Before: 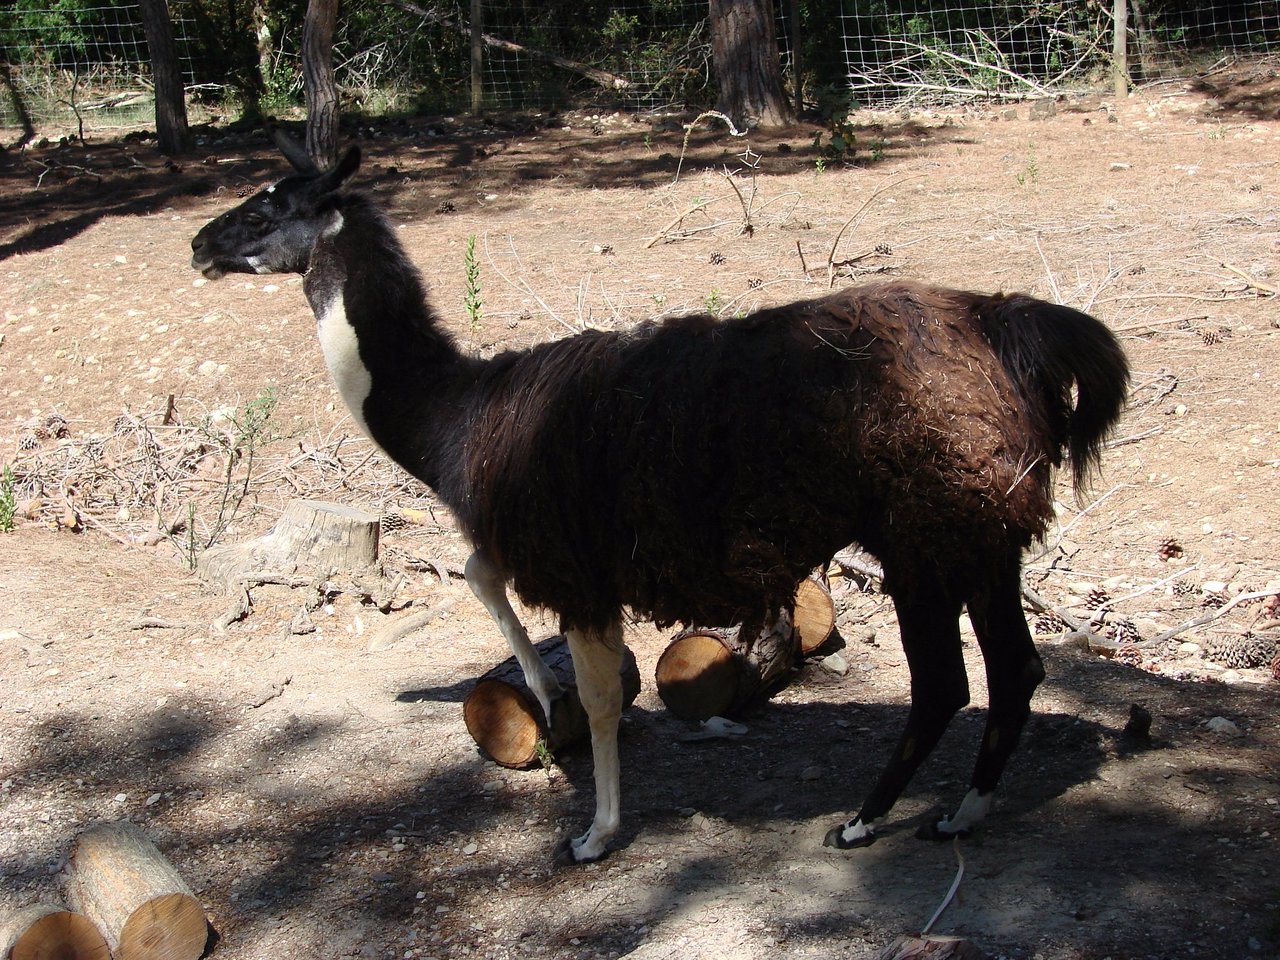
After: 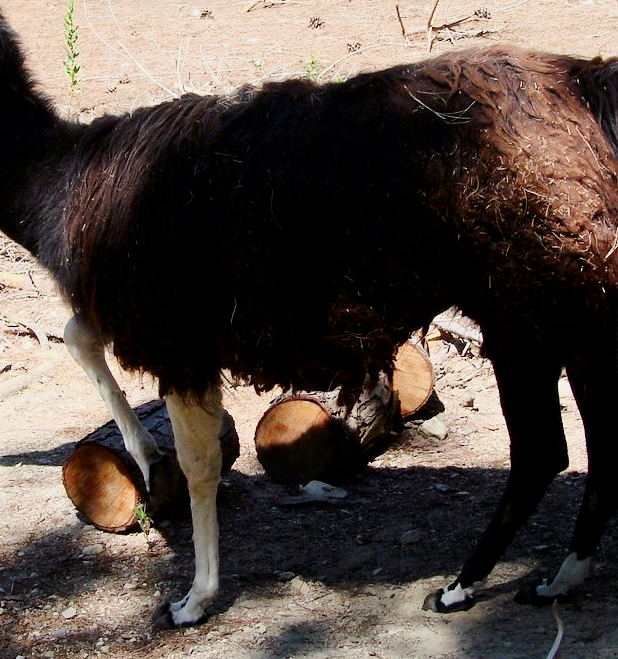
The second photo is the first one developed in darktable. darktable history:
contrast brightness saturation: brightness -0.2, saturation 0.08
filmic rgb: black relative exposure -7.32 EV, white relative exposure 5.09 EV, hardness 3.2
exposure: black level correction 0.001, exposure 1.646 EV, compensate exposure bias true, compensate highlight preservation false
crop: left 31.379%, top 24.658%, right 20.326%, bottom 6.628%
